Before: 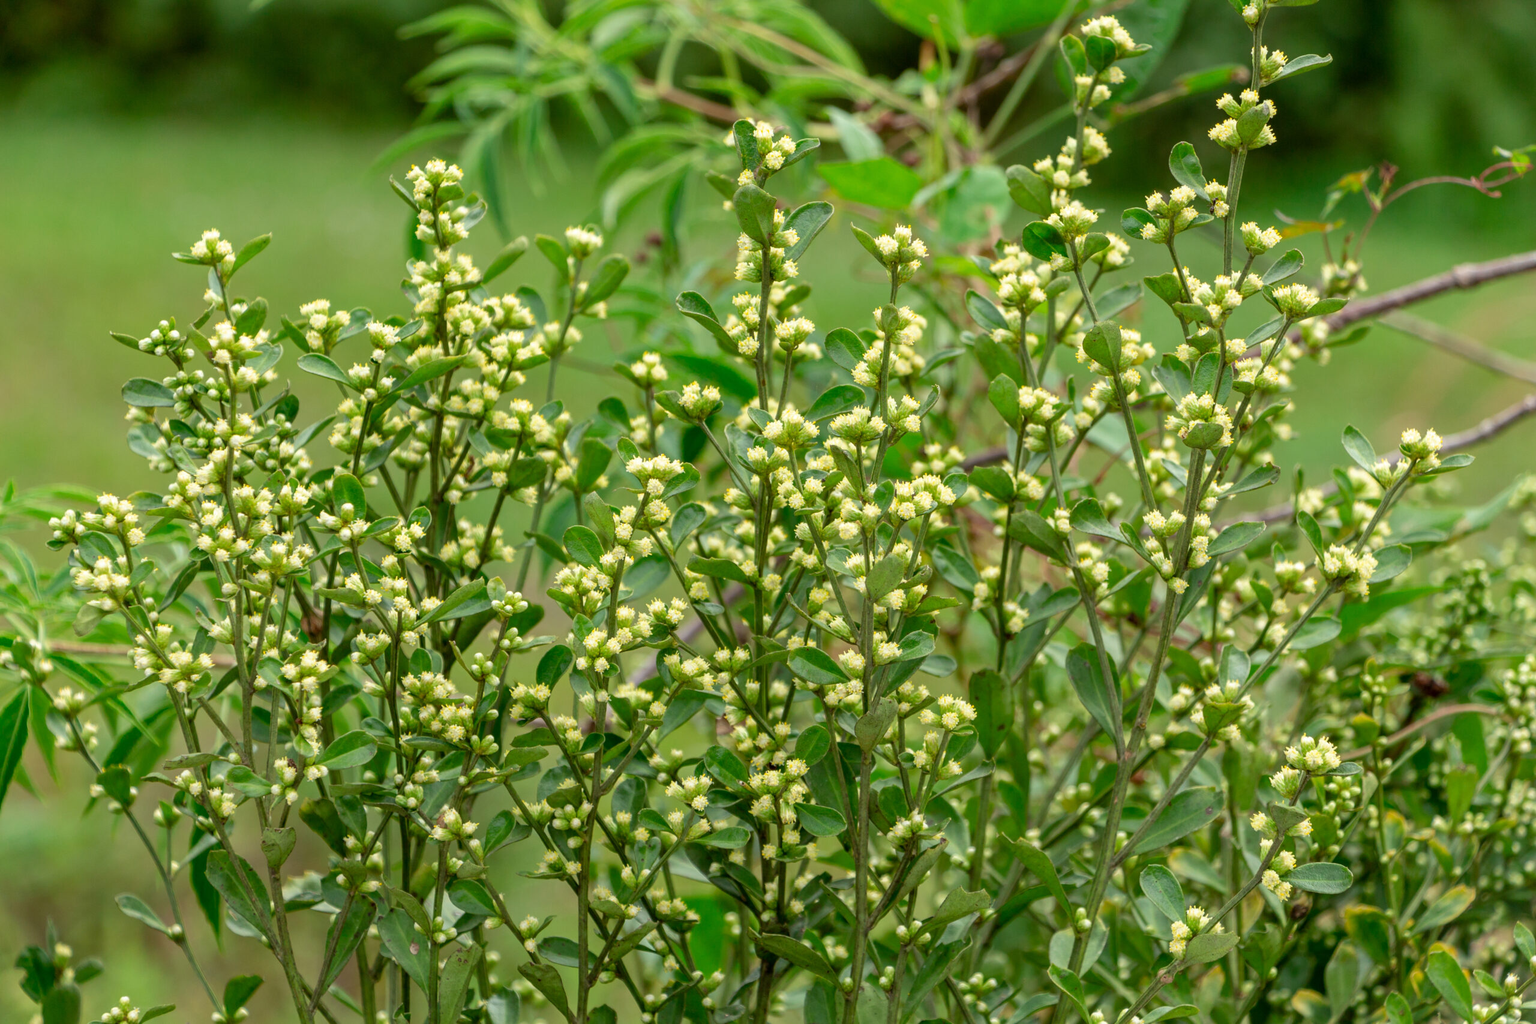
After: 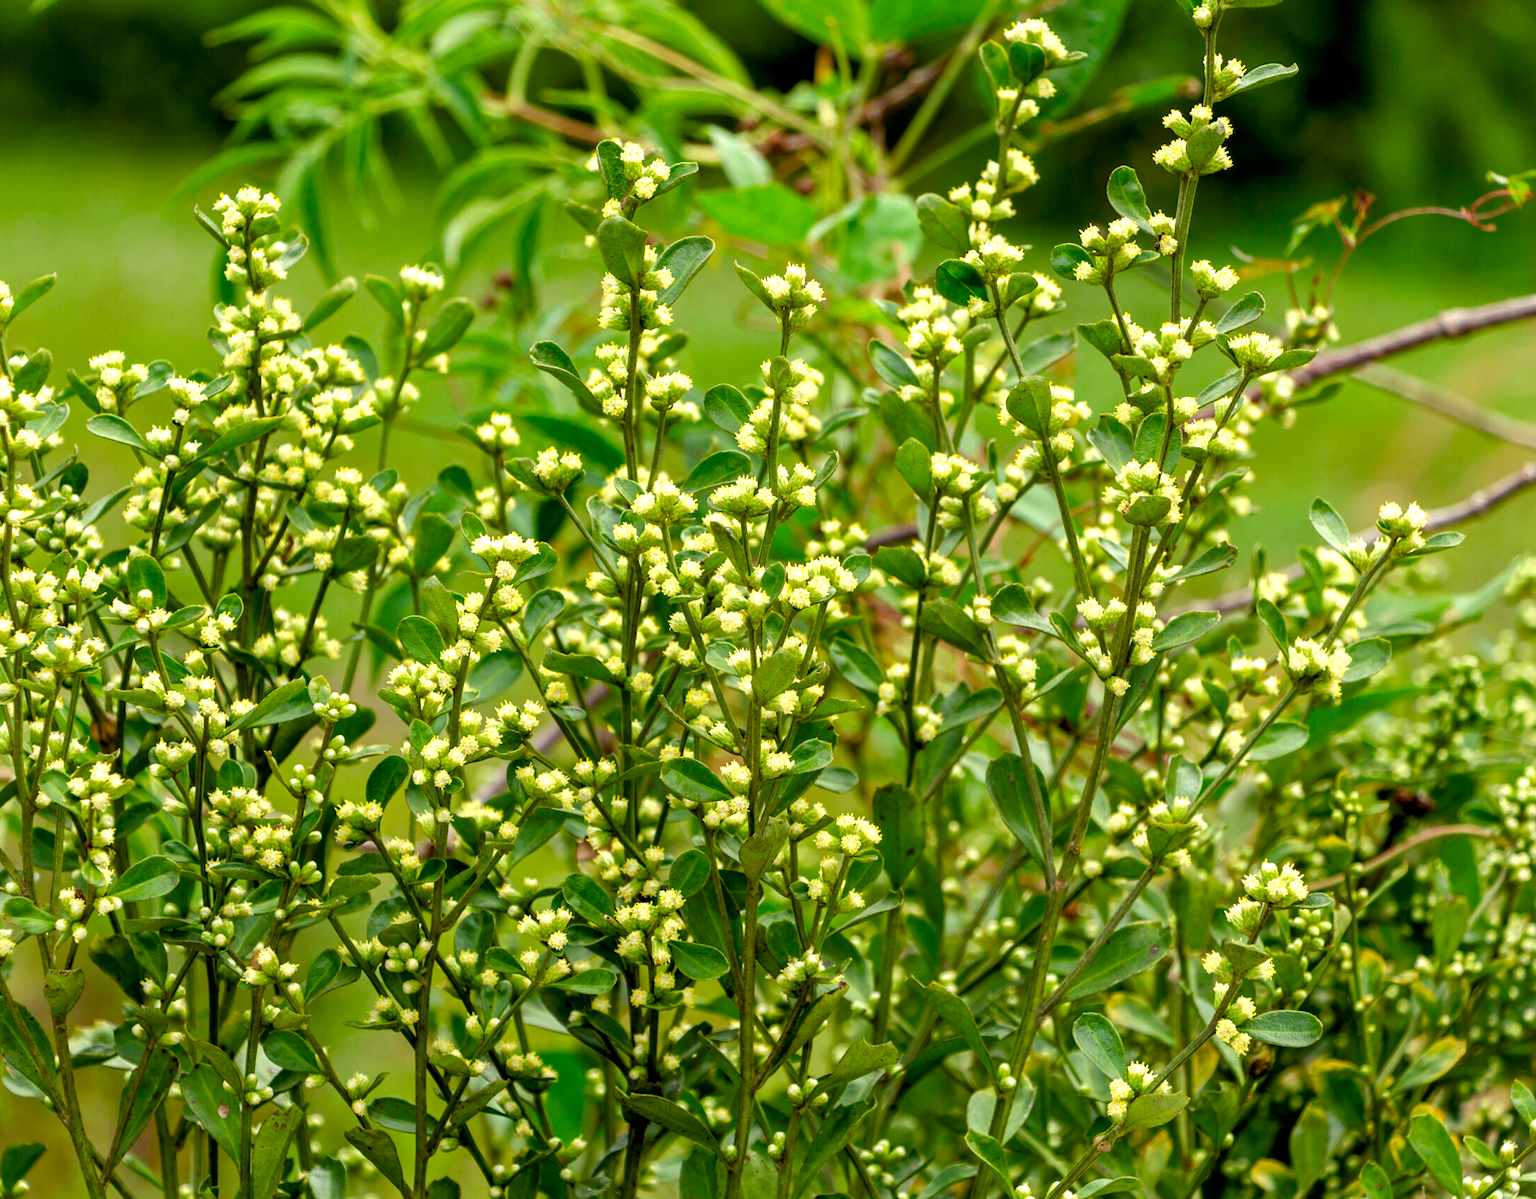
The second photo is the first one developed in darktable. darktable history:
color balance rgb: shadows lift › luminance -21.66%, shadows lift › chroma 6.57%, shadows lift › hue 270°, power › chroma 0.68%, power › hue 60°, highlights gain › luminance 6.08%, highlights gain › chroma 1.33%, highlights gain › hue 90°, global offset › luminance -0.87%, perceptual saturation grading › global saturation 26.86%, perceptual saturation grading › highlights -28.39%, perceptual saturation grading › mid-tones 15.22%, perceptual saturation grading › shadows 33.98%, perceptual brilliance grading › highlights 10%, perceptual brilliance grading › mid-tones 5%
crop and rotate: left 14.584%
